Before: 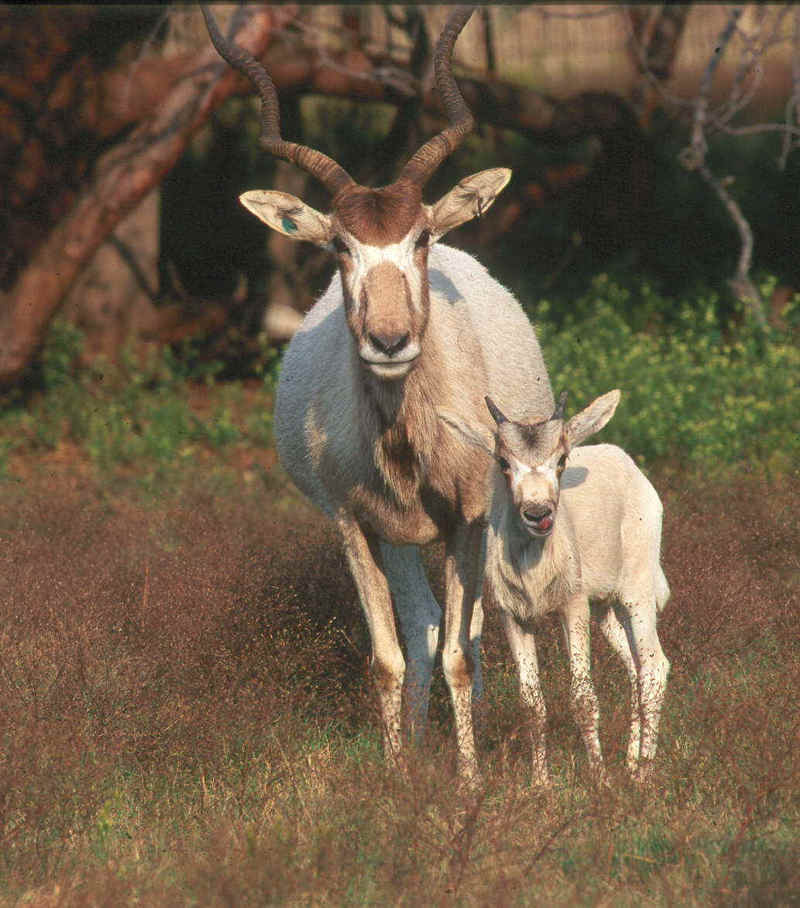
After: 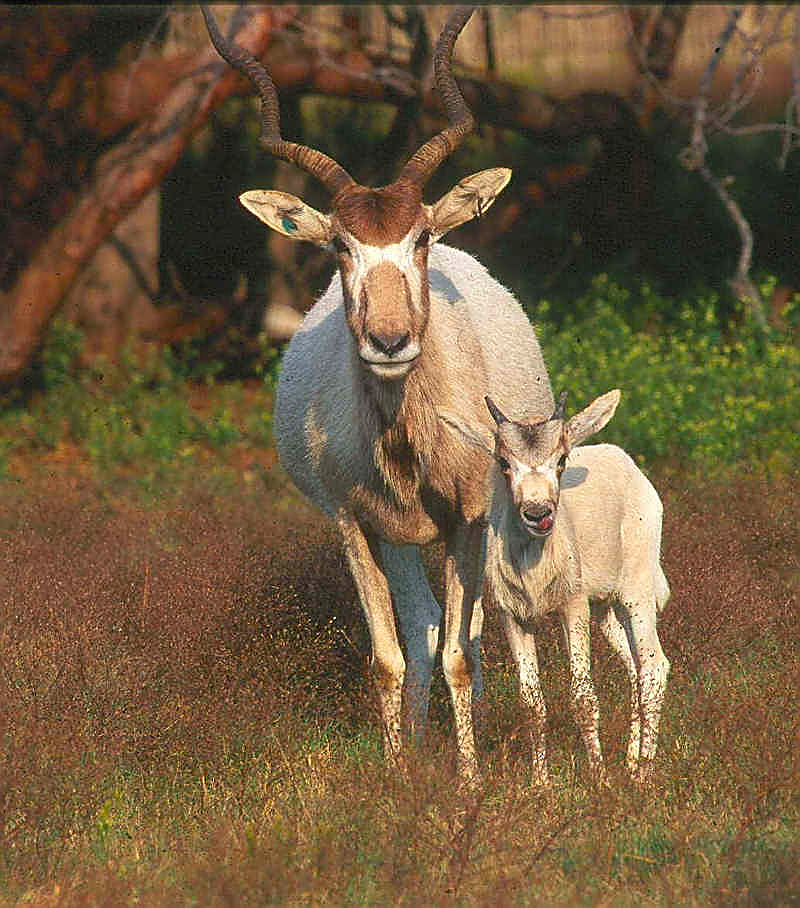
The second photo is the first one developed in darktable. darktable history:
color balance rgb: perceptual saturation grading › global saturation 30.837%
sharpen: radius 1.364, amount 1.256, threshold 0.642
